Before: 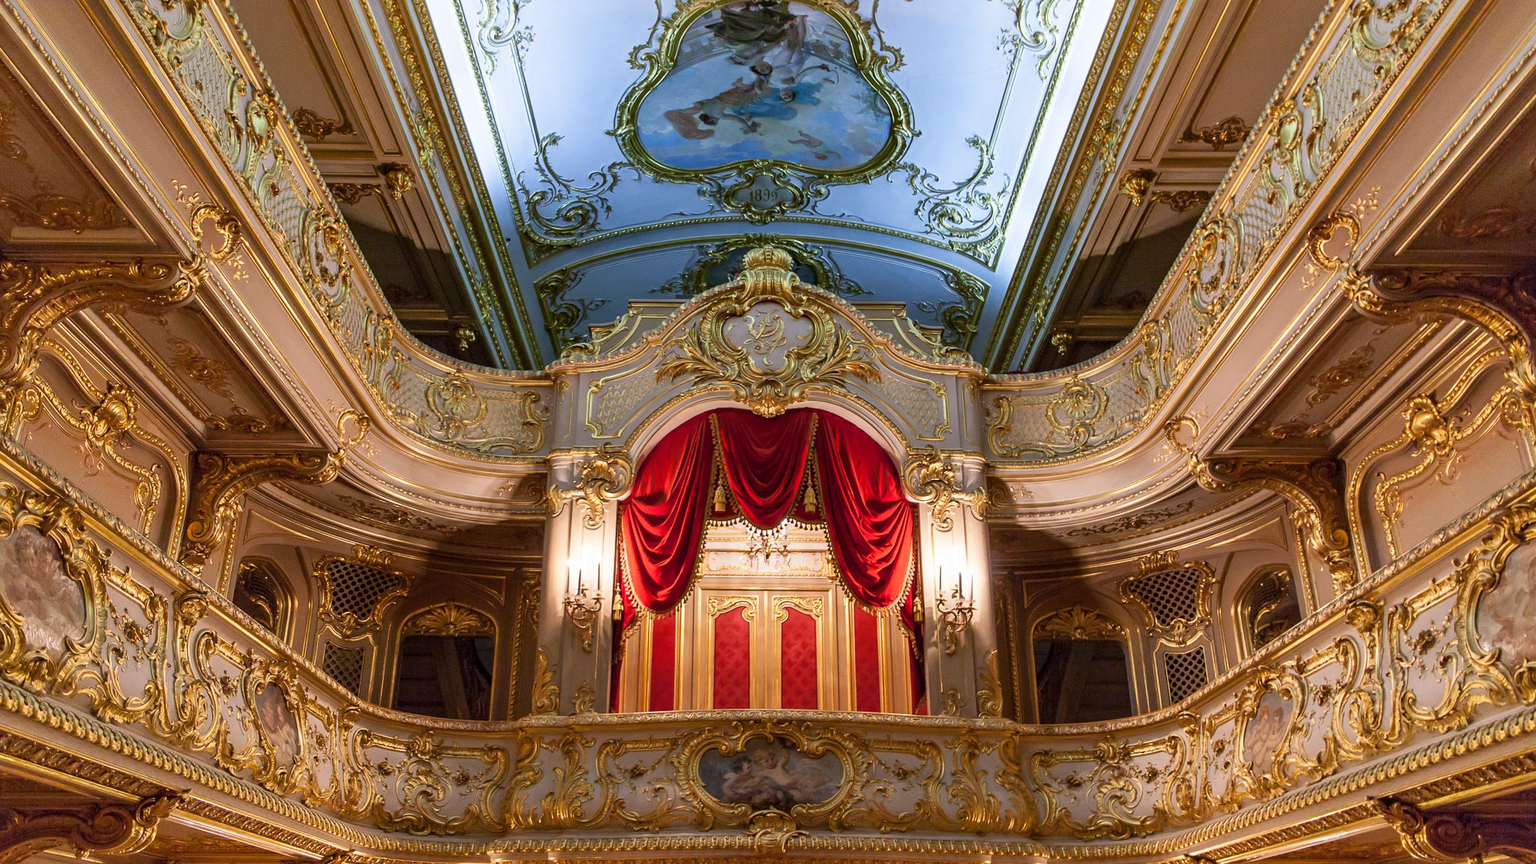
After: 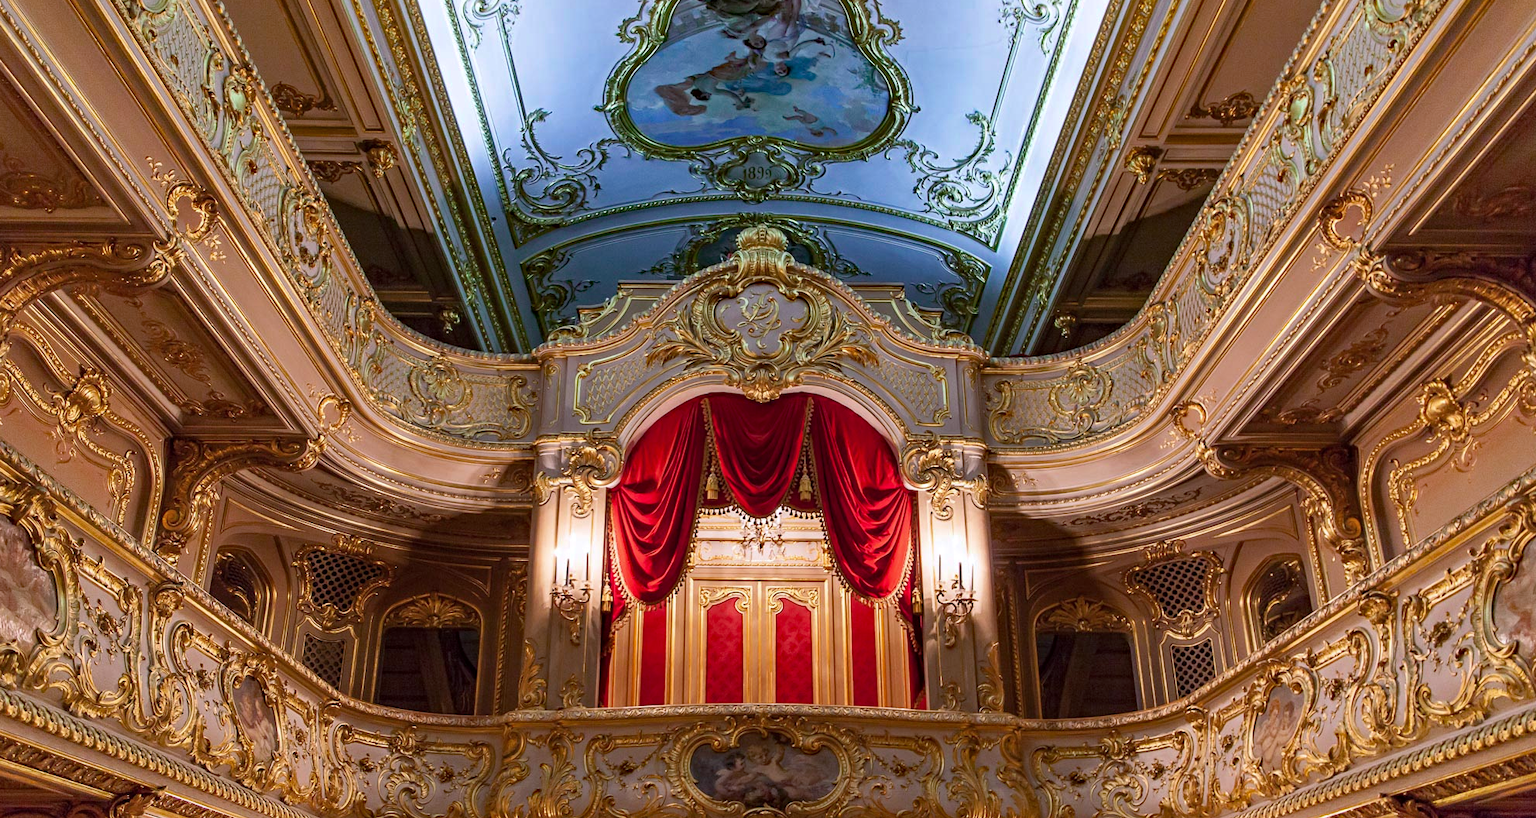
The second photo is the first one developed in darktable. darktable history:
crop: left 1.964%, top 3.251%, right 1.122%, bottom 4.933%
haze removal: strength 0.42, compatibility mode true, adaptive false
contrast brightness saturation: saturation -0.05
tone curve: curves: ch0 [(0, 0) (0.253, 0.237) (1, 1)]; ch1 [(0, 0) (0.411, 0.385) (0.502, 0.506) (0.557, 0.565) (0.66, 0.683) (1, 1)]; ch2 [(0, 0) (0.394, 0.413) (0.5, 0.5) (1, 1)], color space Lab, independent channels, preserve colors none
white balance: red 0.983, blue 1.036
